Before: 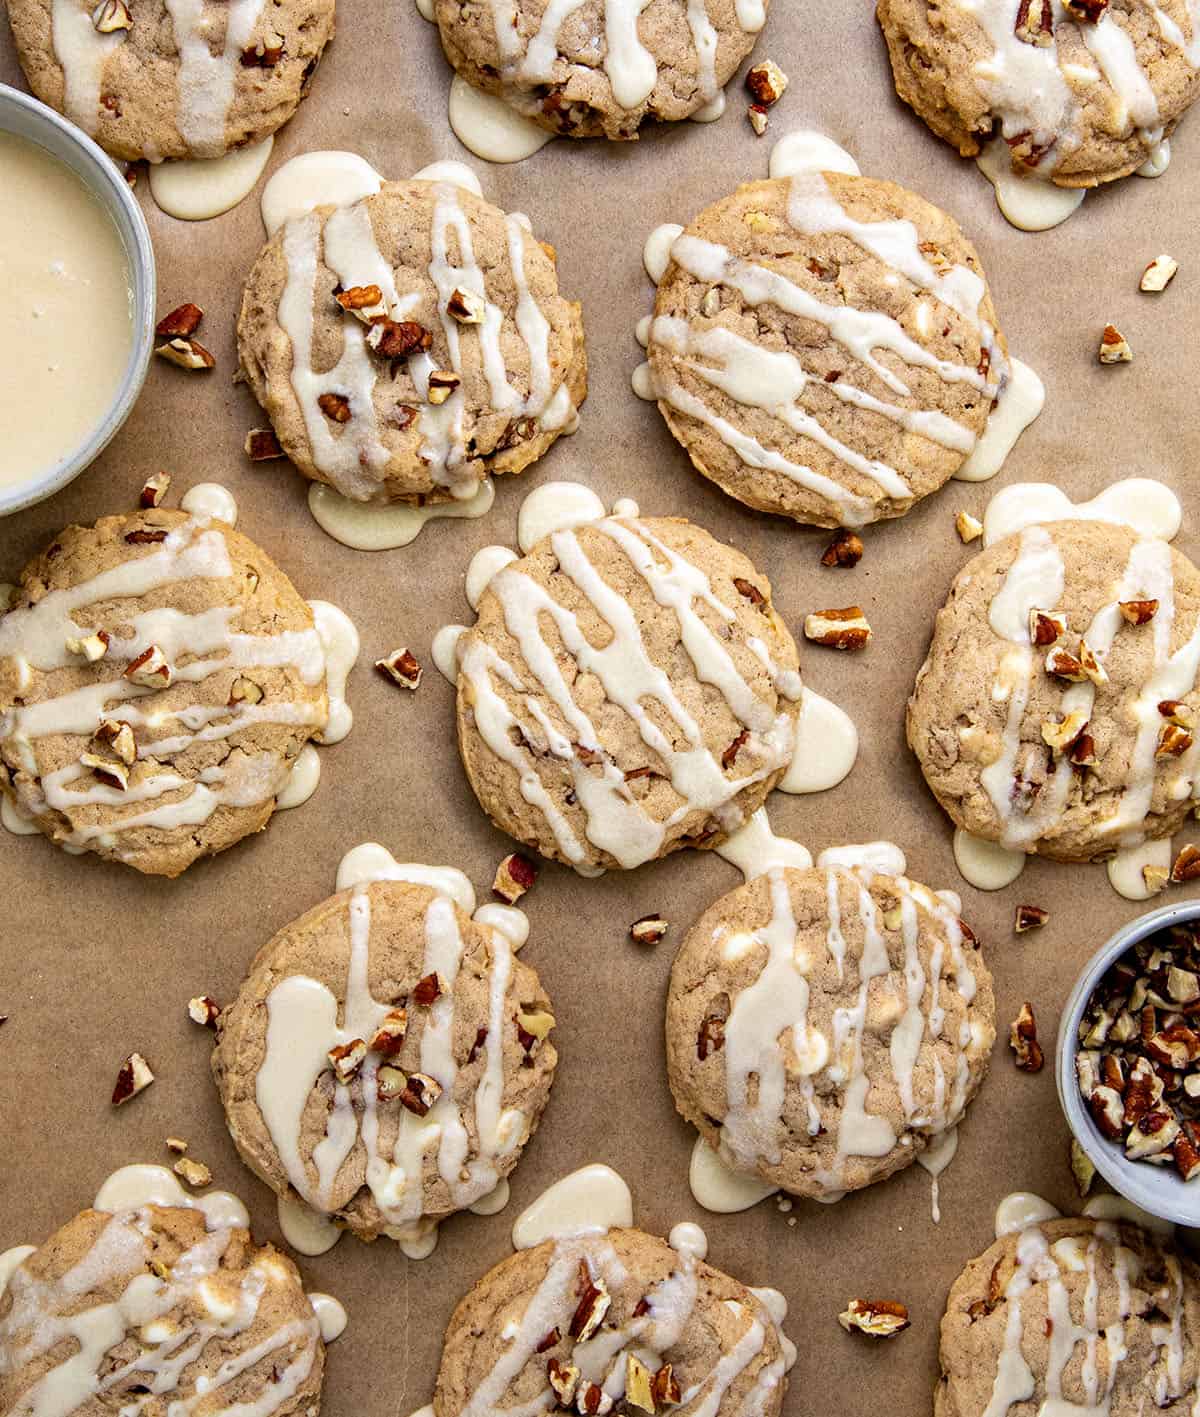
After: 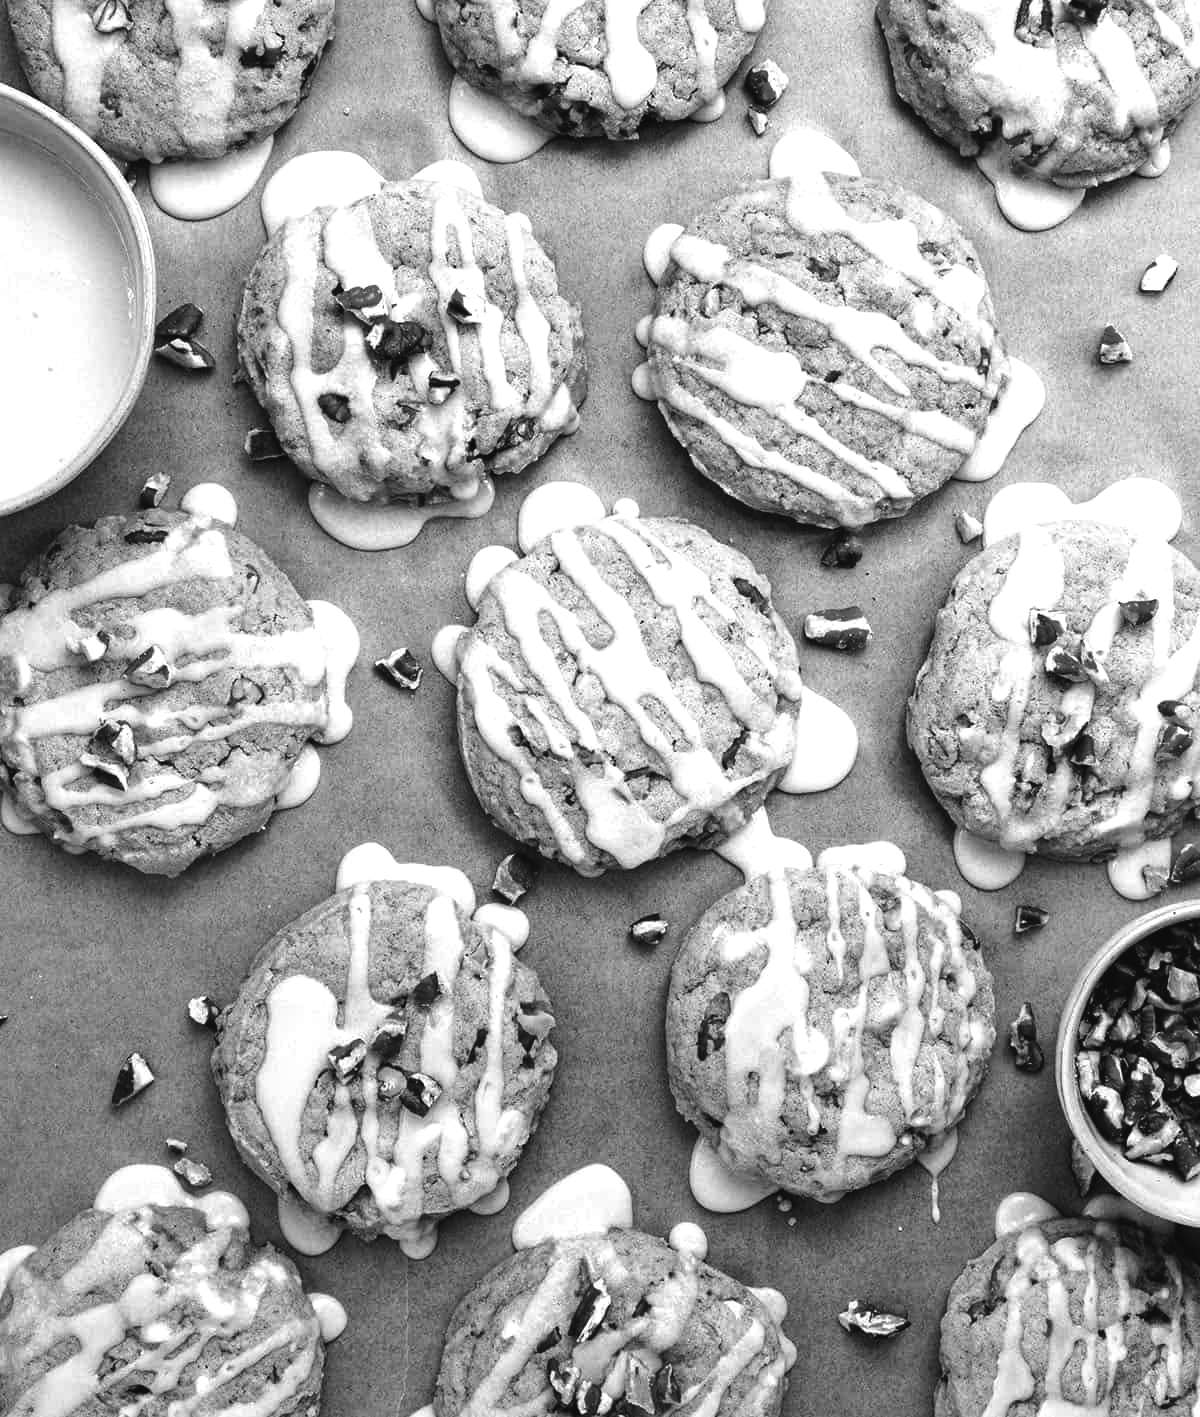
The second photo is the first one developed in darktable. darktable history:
contrast brightness saturation: saturation -0.05
monochrome: a 0, b 0, size 0.5, highlights 0.57
color balance rgb: global offset › luminance 0.71%, perceptual saturation grading › global saturation -11.5%, perceptual brilliance grading › highlights 17.77%, perceptual brilliance grading › mid-tones 31.71%, perceptual brilliance grading › shadows -31.01%, global vibrance 50%
